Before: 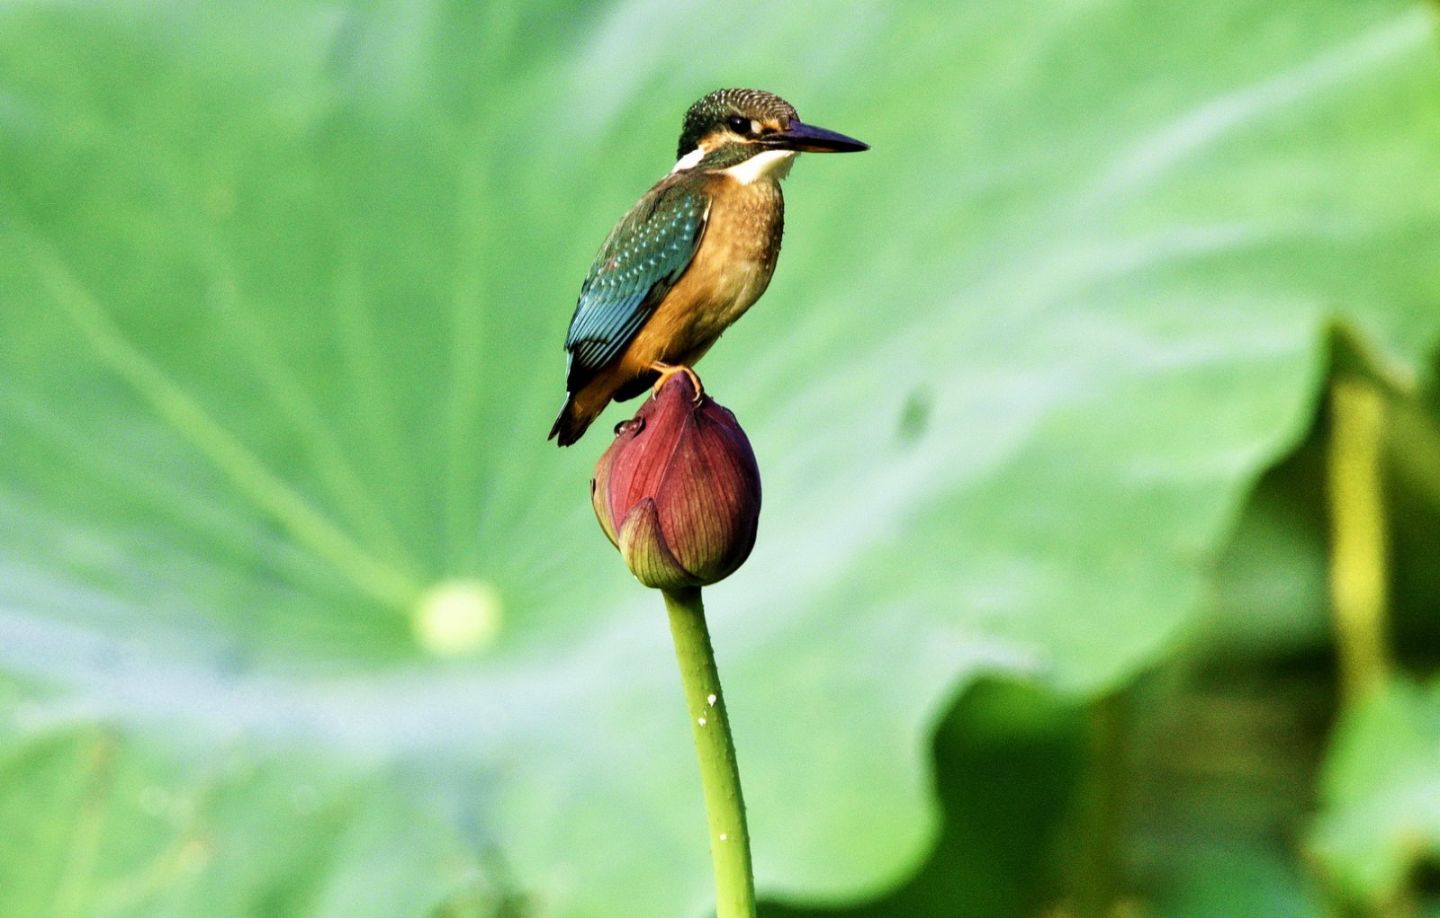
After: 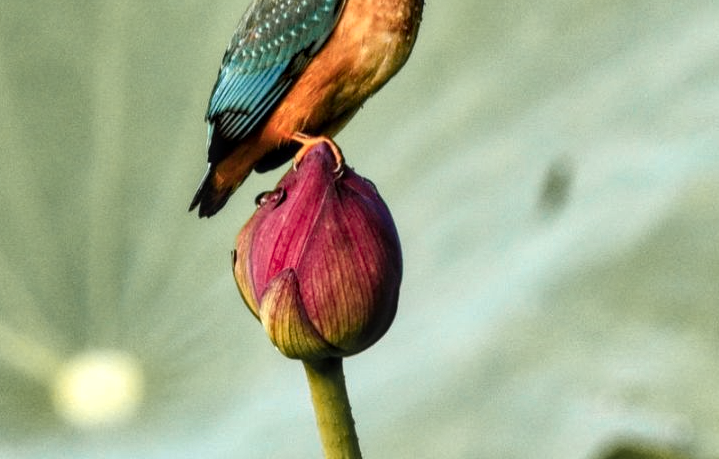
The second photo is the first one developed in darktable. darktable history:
local contrast: on, module defaults
color zones: curves: ch1 [(0.263, 0.53) (0.376, 0.287) (0.487, 0.512) (0.748, 0.547) (1, 0.513)]; ch2 [(0.262, 0.45) (0.751, 0.477)], mix 31.98%
shadows and highlights: soften with gaussian
crop: left 25%, top 25%, right 25%, bottom 25%
